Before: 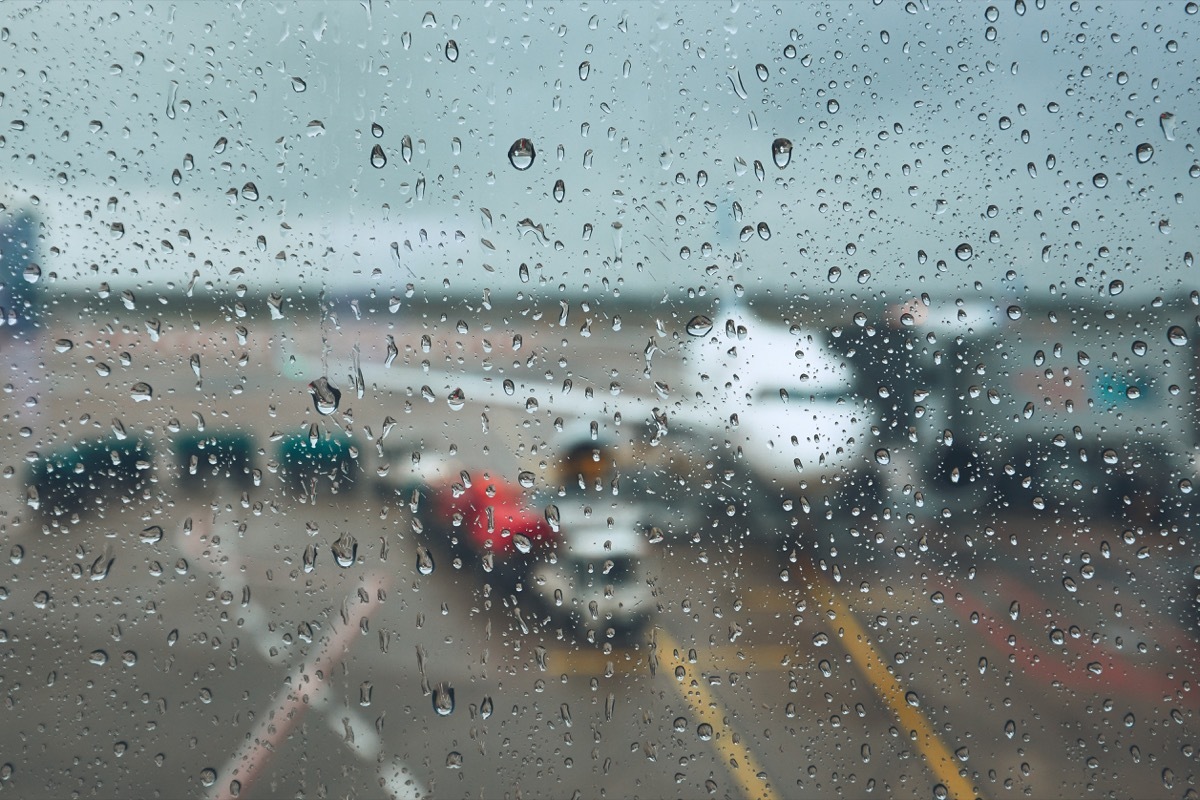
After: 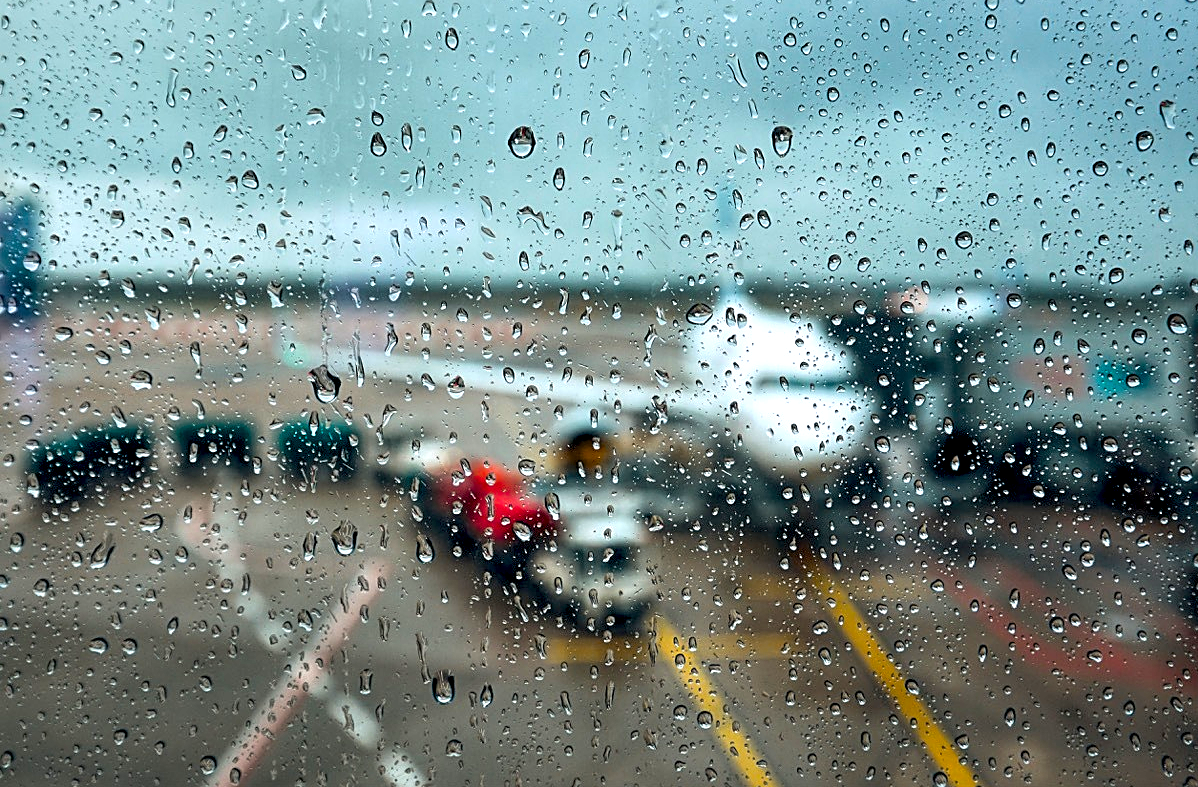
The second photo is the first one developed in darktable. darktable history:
color balance rgb: perceptual saturation grading › global saturation 59.579%, perceptual saturation grading › highlights 20.413%, perceptual saturation grading › shadows -49.735%, global vibrance 15.103%
contrast brightness saturation: saturation -0.065
local contrast: highlights 104%, shadows 98%, detail 199%, midtone range 0.2
sharpen: on, module defaults
crop: top 1.503%, right 0.111%
exposure: black level correction 0.027, exposure 0.186 EV, compensate highlight preservation false
